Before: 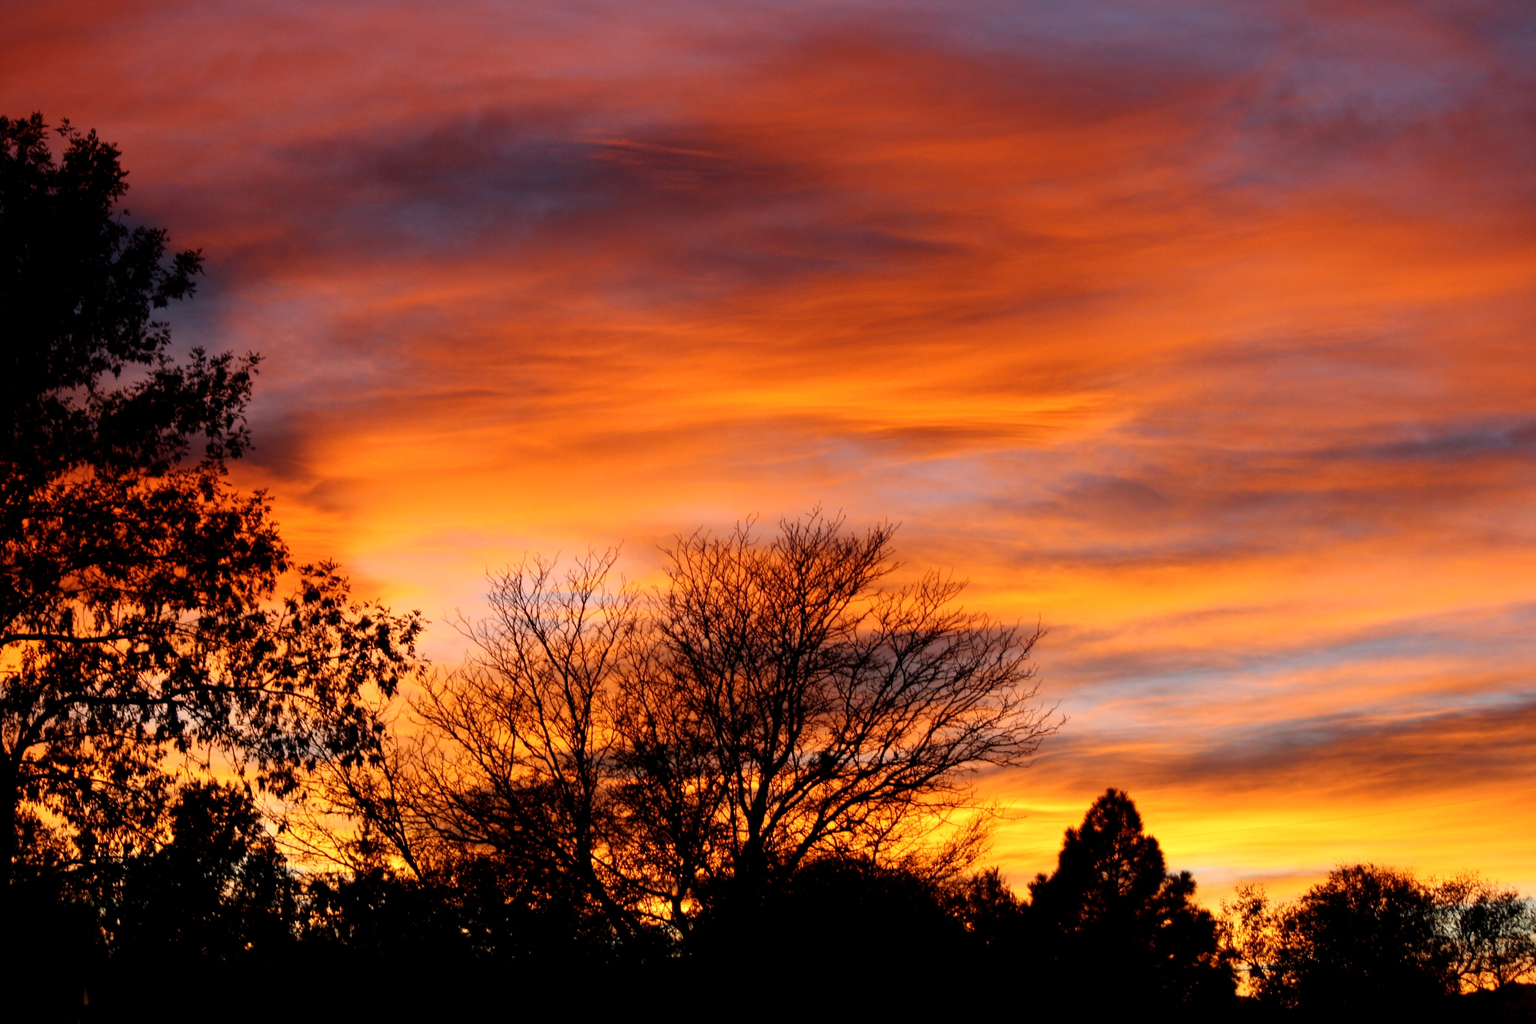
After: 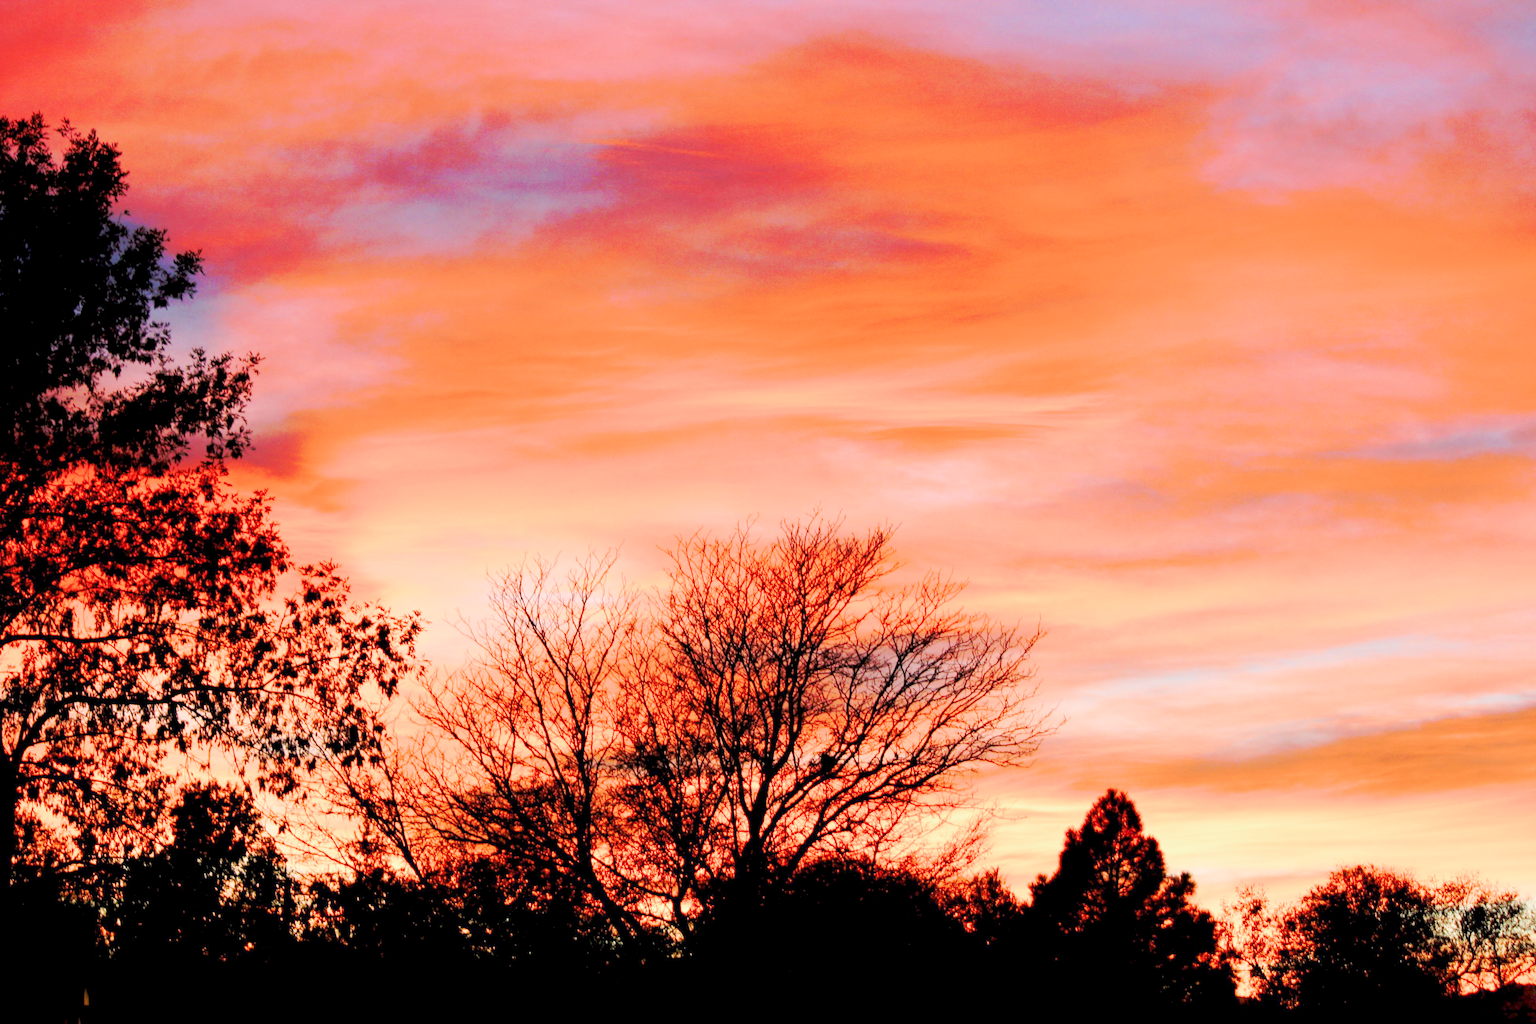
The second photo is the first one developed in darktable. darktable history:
tone curve: curves: ch0 [(0, 0) (0.003, 0.003) (0.011, 0.011) (0.025, 0.024) (0.044, 0.044) (0.069, 0.068) (0.1, 0.098) (0.136, 0.133) (0.177, 0.174) (0.224, 0.22) (0.277, 0.272) (0.335, 0.329) (0.399, 0.392) (0.468, 0.46) (0.543, 0.607) (0.623, 0.676) (0.709, 0.75) (0.801, 0.828) (0.898, 0.912) (1, 1)], preserve colors none
filmic rgb: middle gray luminance 2.5%, black relative exposure -10 EV, white relative exposure 7 EV, threshold 6 EV, dynamic range scaling 10%, target black luminance 0%, hardness 3.19, latitude 44.39%, contrast 0.682, highlights saturation mix 5%, shadows ↔ highlights balance 13.63%, add noise in highlights 0, color science v3 (2019), use custom middle-gray values true, iterations of high-quality reconstruction 0, contrast in highlights soft, enable highlight reconstruction true
